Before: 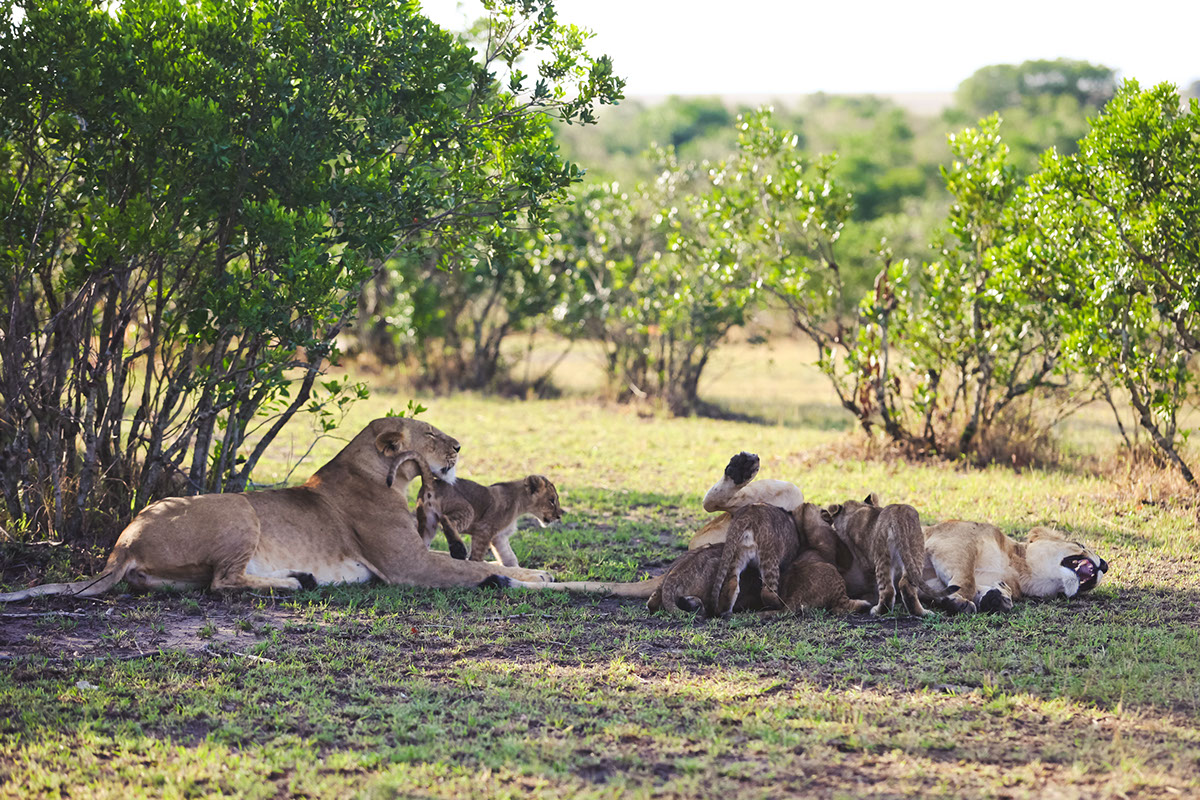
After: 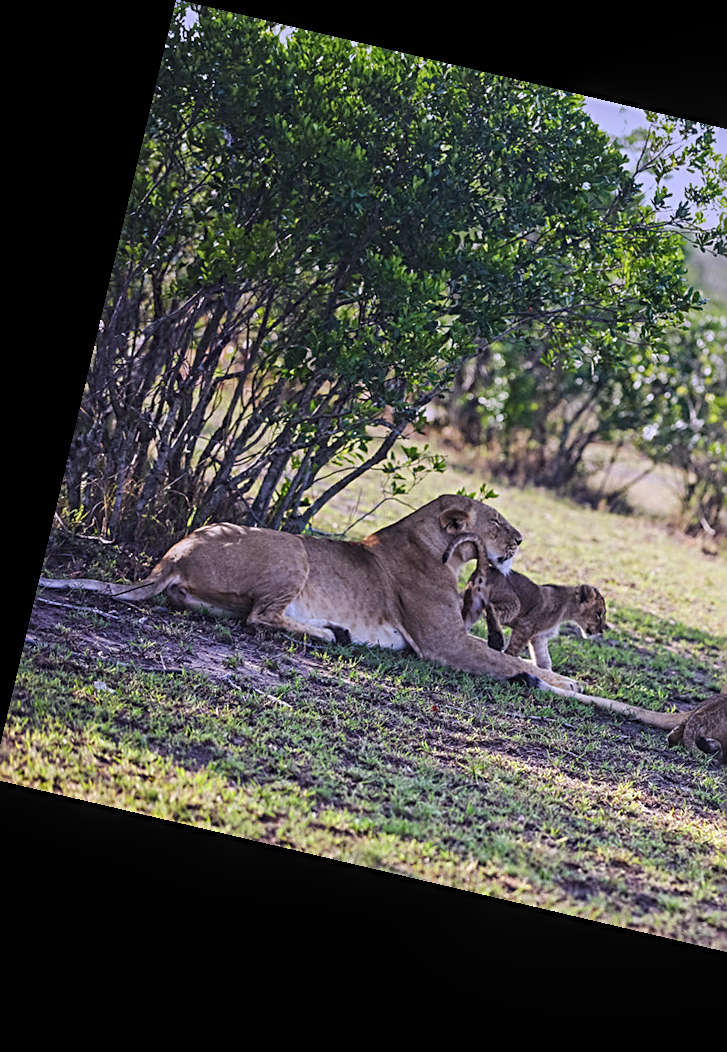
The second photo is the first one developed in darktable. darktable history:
rotate and perspective: rotation 13.27°, automatic cropping off
sharpen: radius 3.119
local contrast: on, module defaults
crop: left 0.587%, right 45.588%, bottom 0.086%
white balance: red 1.004, blue 1.096
exposure: compensate highlight preservation false
graduated density: hue 238.83°, saturation 50%
